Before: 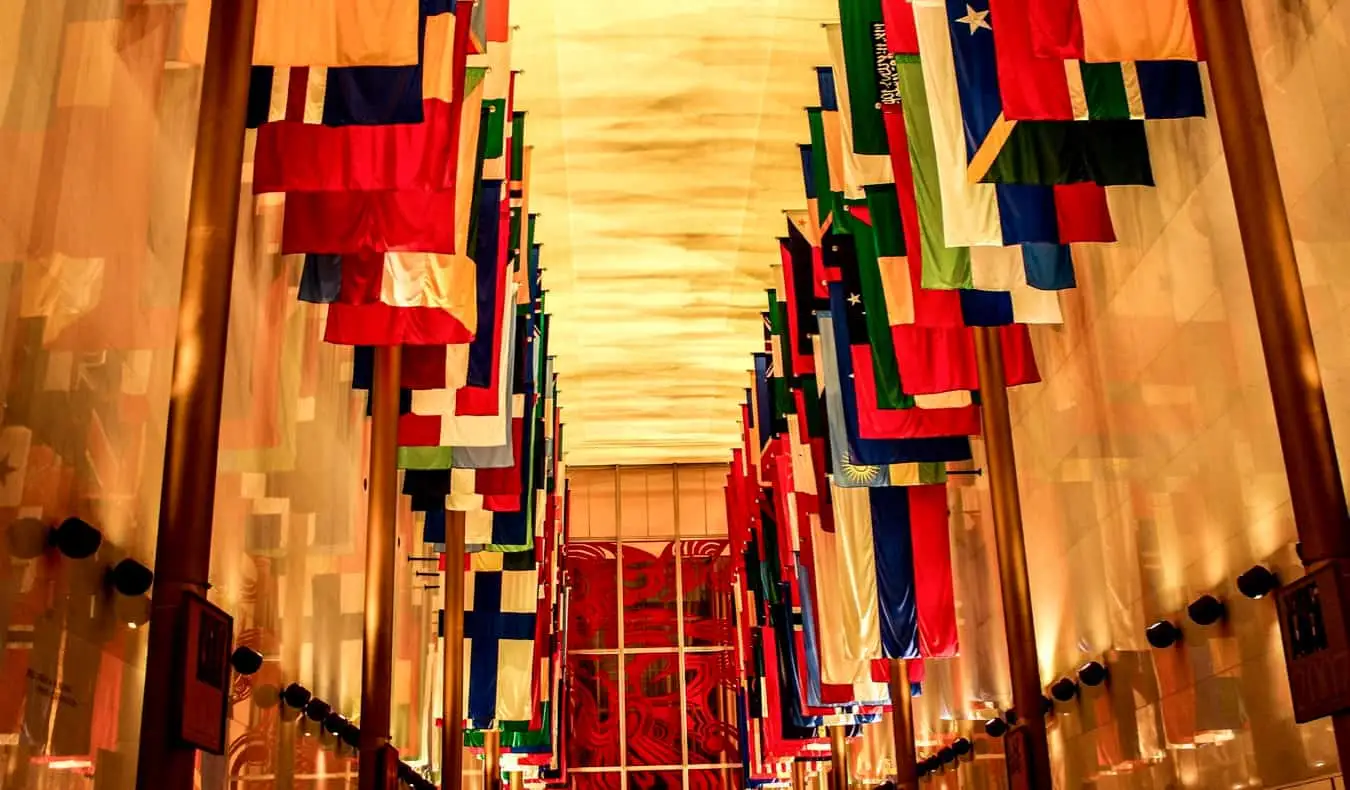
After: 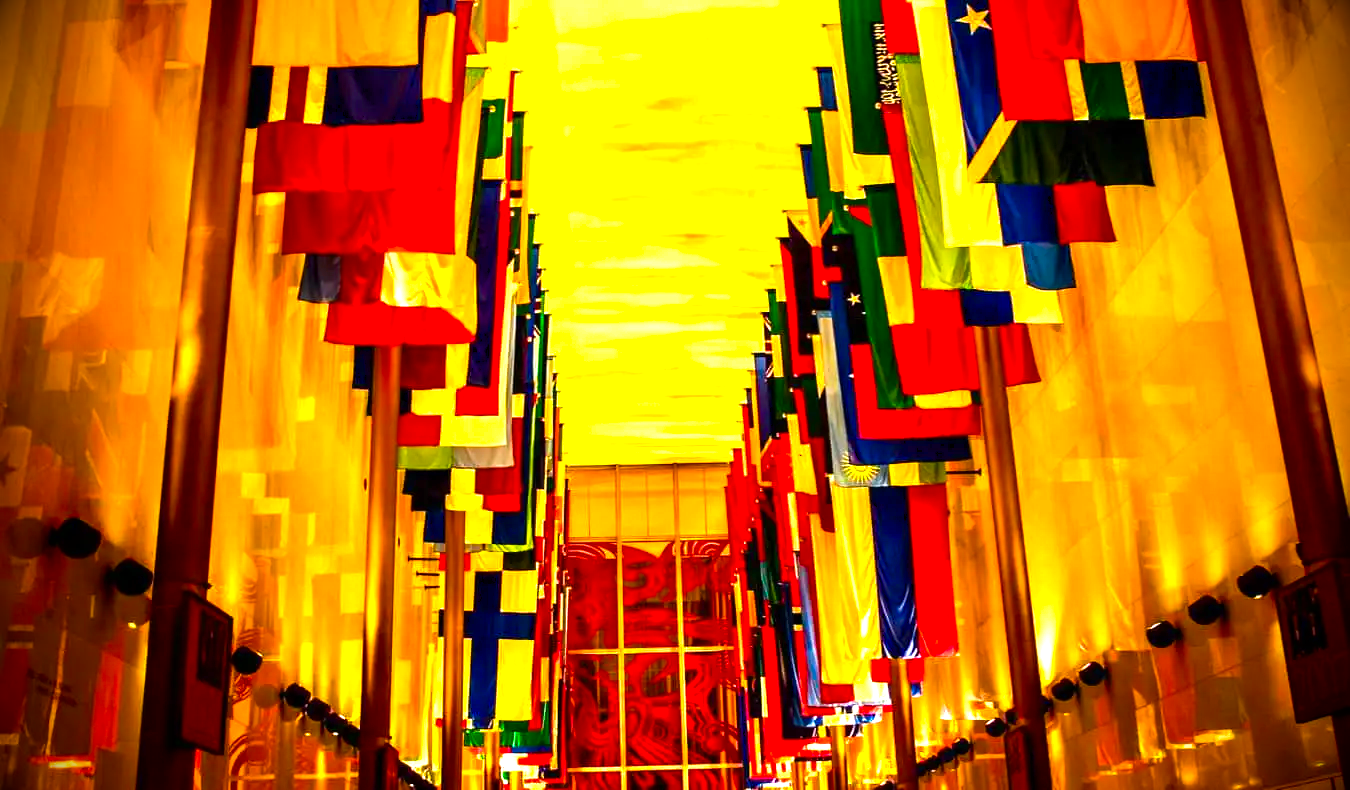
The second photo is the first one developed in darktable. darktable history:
vignetting: fall-off start 67.24%, brightness -0.985, saturation 0.497, width/height ratio 1.016
color balance rgb: highlights gain › chroma 0.15%, highlights gain › hue 329.82°, linear chroma grading › global chroma 49.807%, perceptual saturation grading › global saturation 0.715%, perceptual brilliance grading › global brilliance 30.79%, global vibrance 20%
